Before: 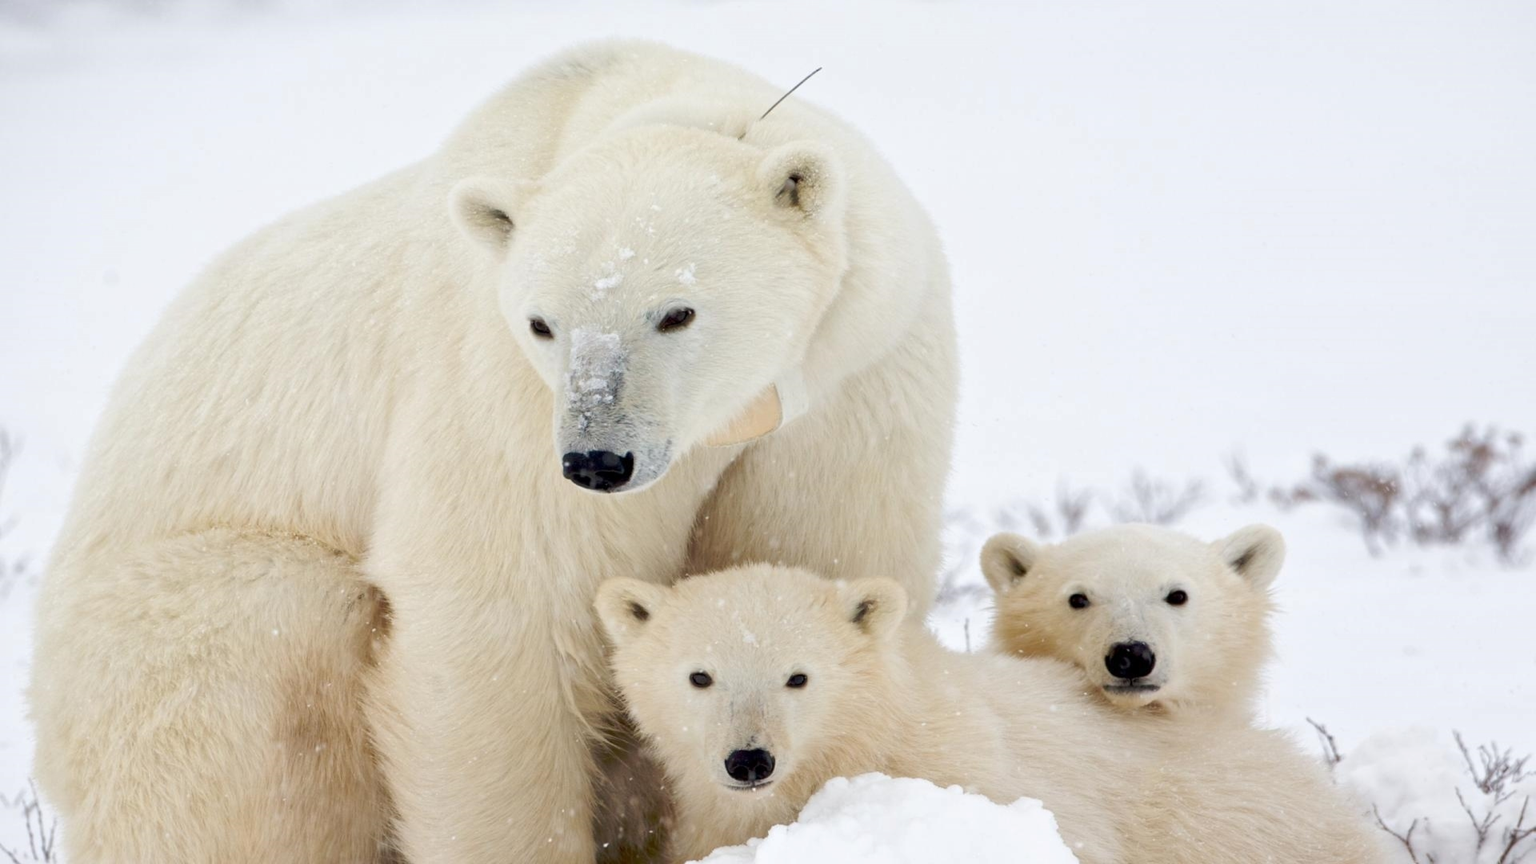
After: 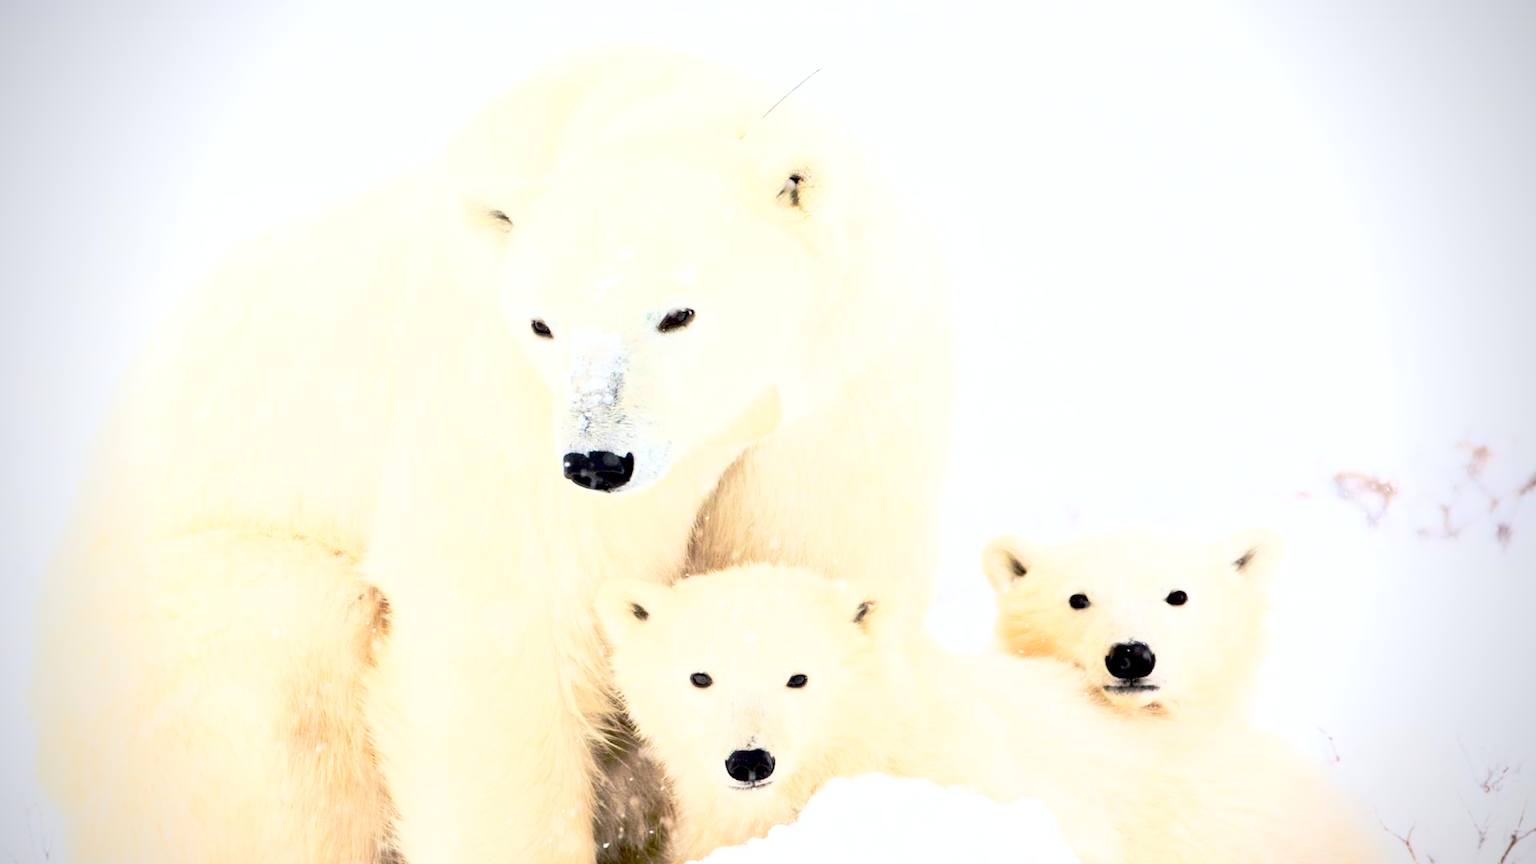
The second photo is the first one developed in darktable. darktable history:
exposure: black level correction 0.001, exposure 0.498 EV, compensate highlight preservation false
vignetting: brightness -0.593, saturation -0.001
base curve: curves: ch0 [(0, 0) (0.007, 0.004) (0.027, 0.03) (0.046, 0.07) (0.207, 0.54) (0.442, 0.872) (0.673, 0.972) (1, 1)]
